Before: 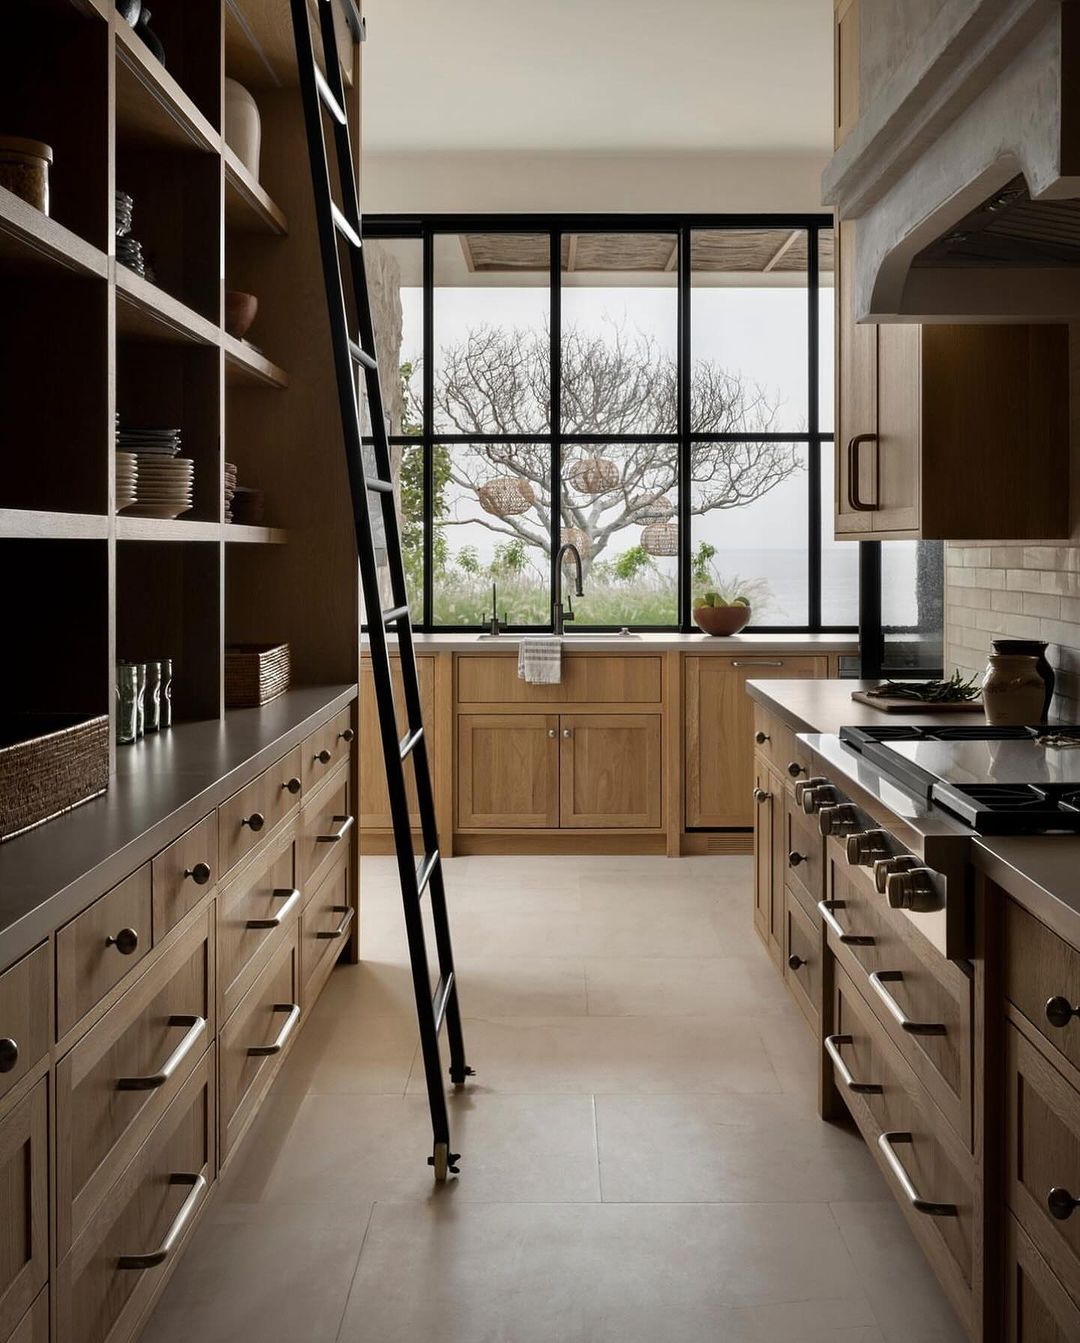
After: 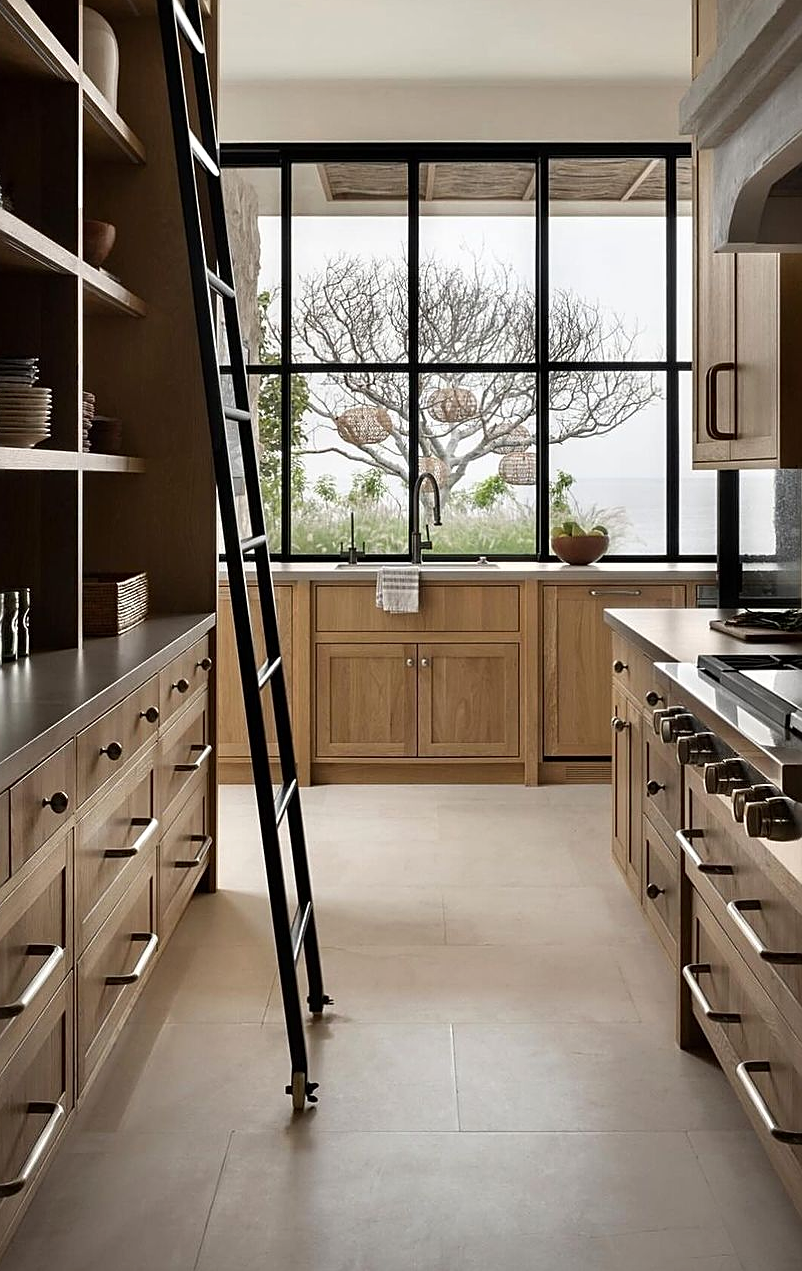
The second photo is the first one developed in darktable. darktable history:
crop and rotate: left 13.16%, top 5.344%, right 12.537%
shadows and highlights: shadows -11.72, white point adjustment 4.19, highlights 27.85
sharpen: on, module defaults
